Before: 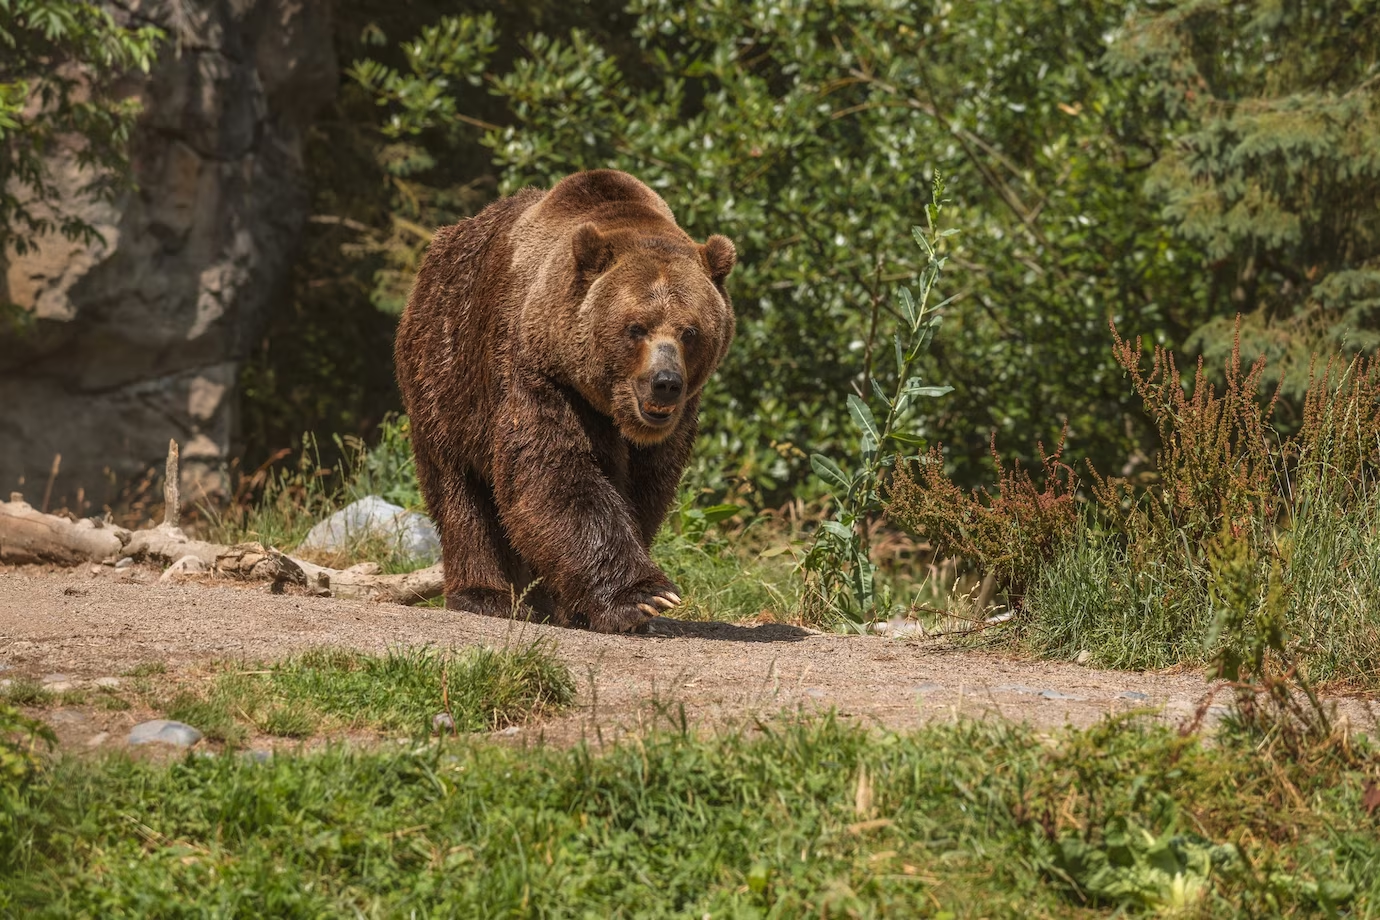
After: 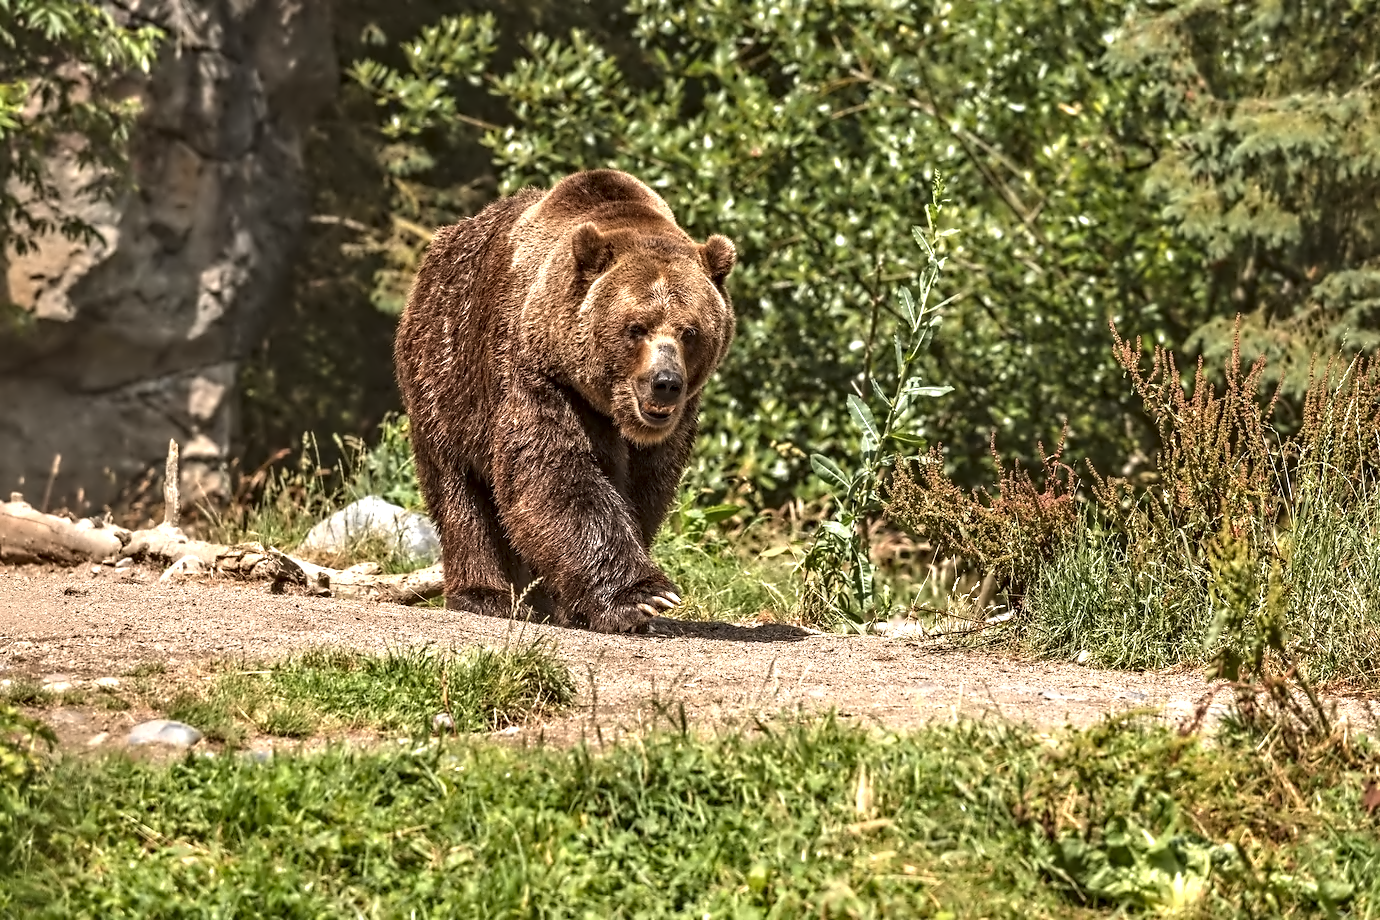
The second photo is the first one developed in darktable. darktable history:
exposure: black level correction 0, exposure 0.699 EV, compensate exposure bias true, compensate highlight preservation false
contrast equalizer: y [[0.5, 0.542, 0.583, 0.625, 0.667, 0.708], [0.5 ×6], [0.5 ×6], [0, 0.033, 0.067, 0.1, 0.133, 0.167], [0, 0.05, 0.1, 0.15, 0.2, 0.25]]
